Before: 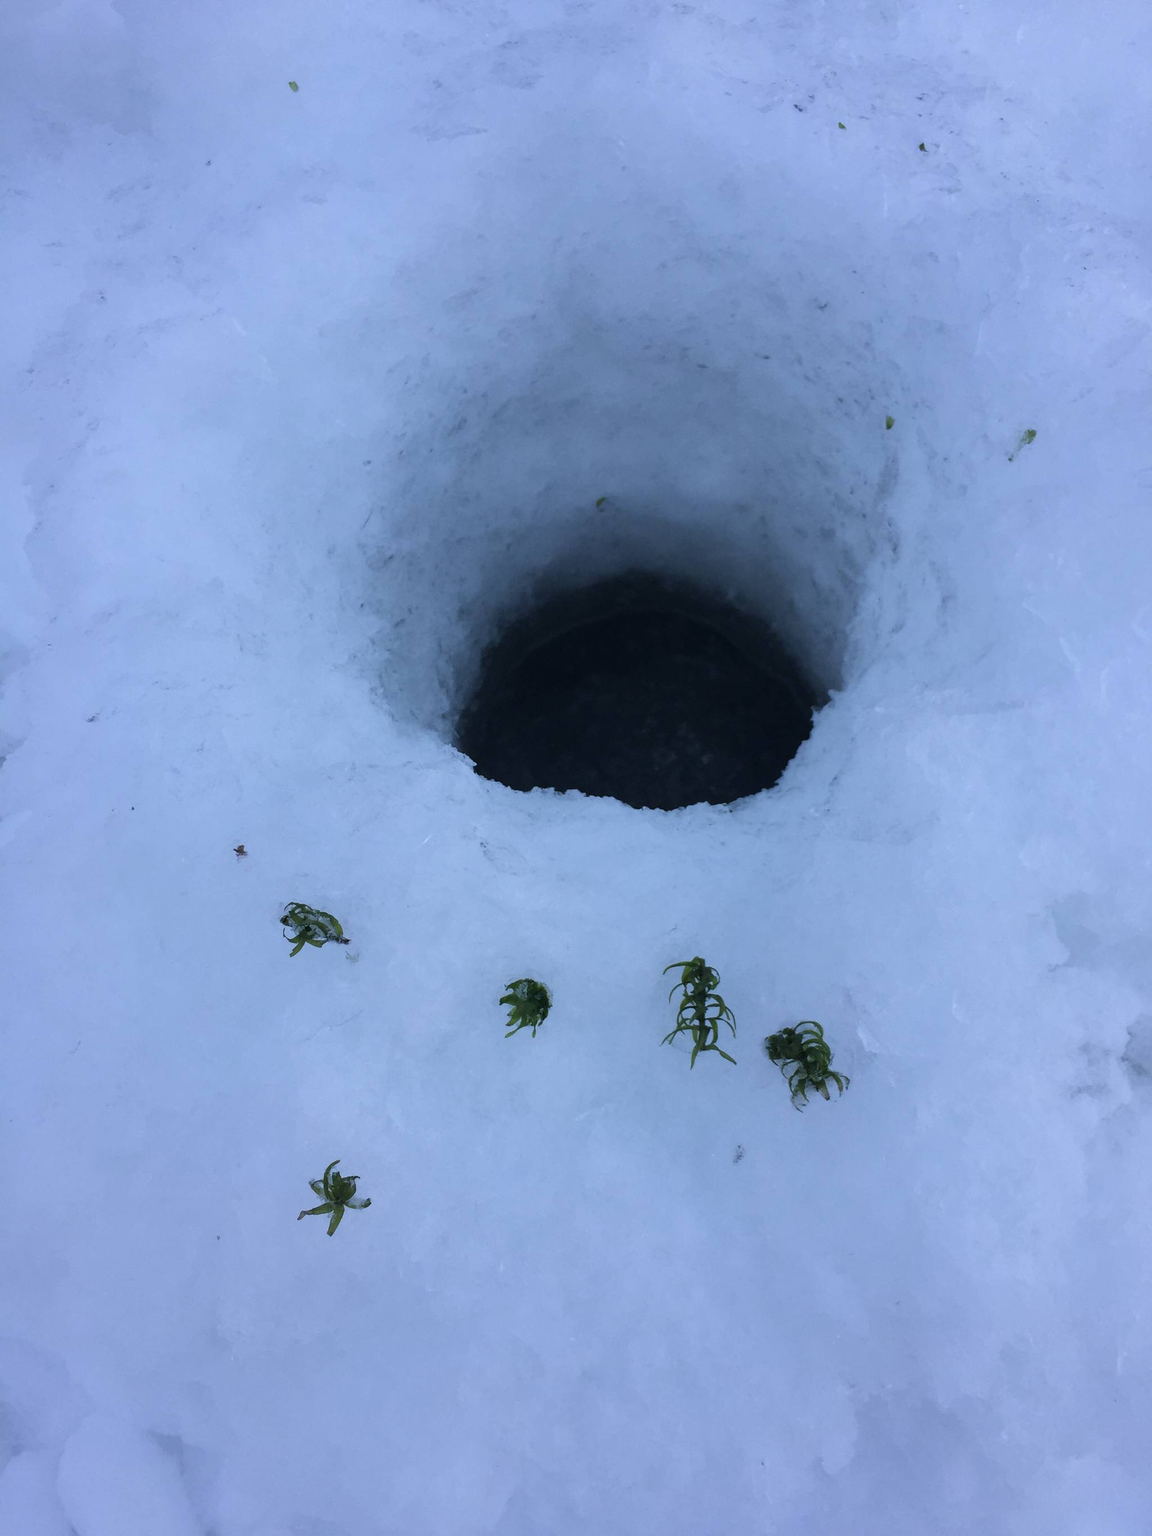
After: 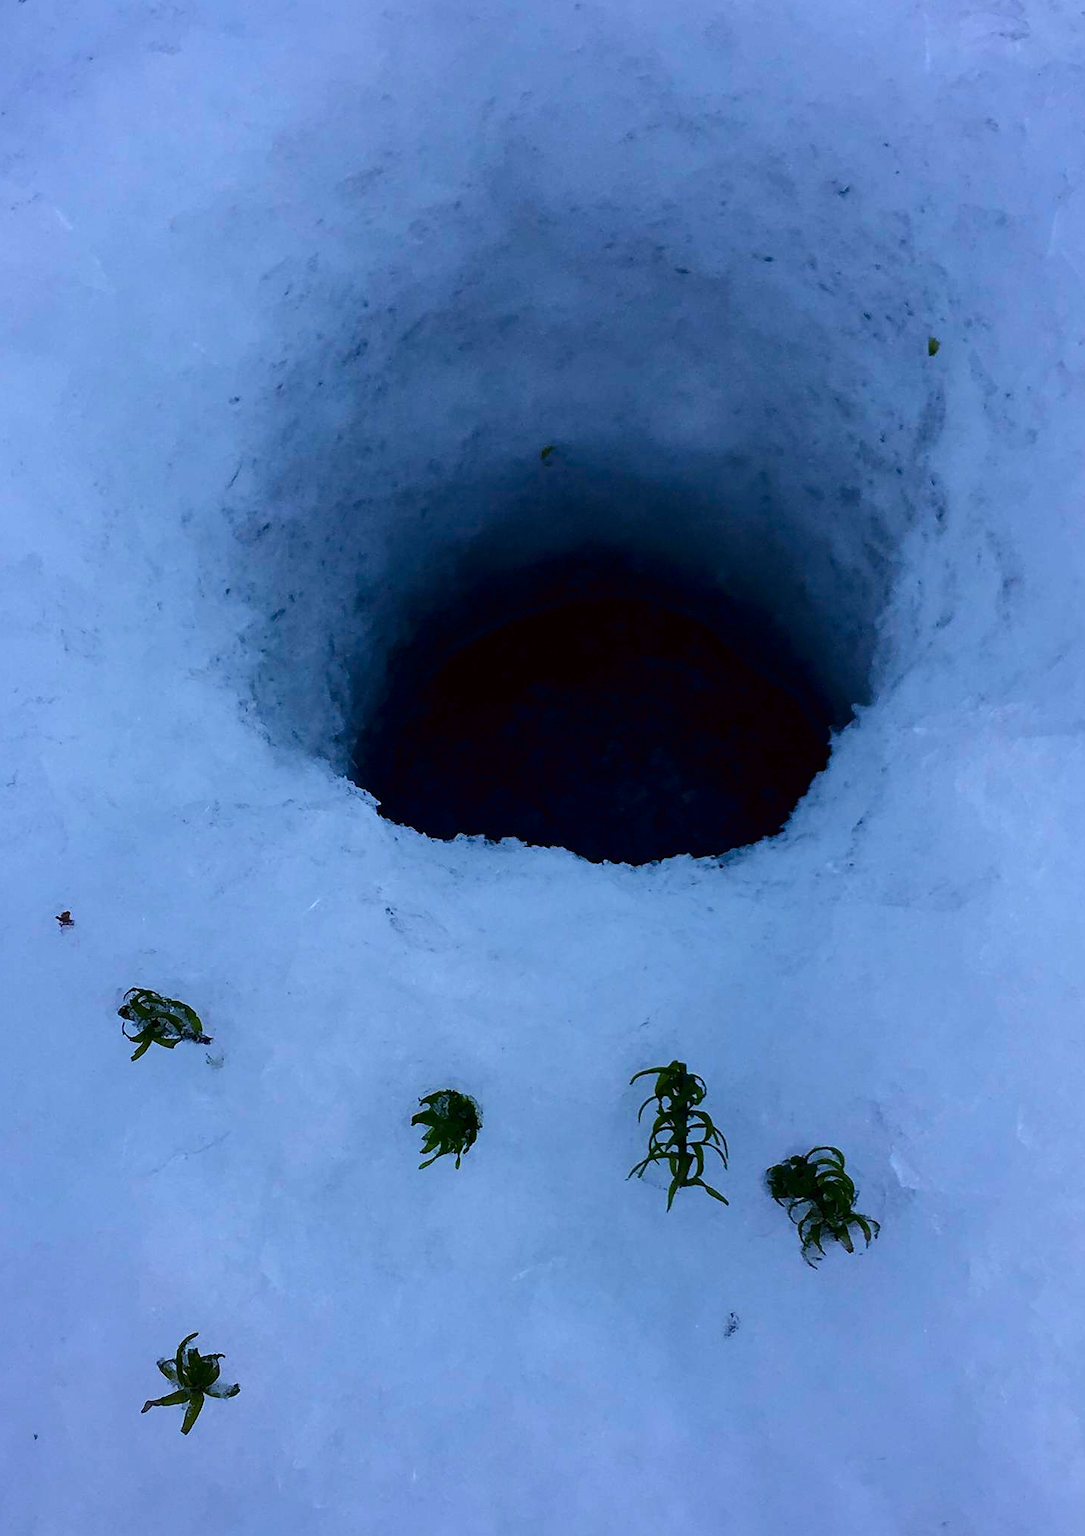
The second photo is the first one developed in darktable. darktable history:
color balance rgb: global offset › luminance -0.48%, perceptual saturation grading › global saturation 42.8%, global vibrance 20%
crop and rotate: left 16.676%, top 10.687%, right 12.831%, bottom 14.513%
color correction: highlights a* -1.18, highlights b* 4.6, shadows a* 3.66
sharpen: on, module defaults
tone curve: curves: ch0 [(0, 0) (0.003, 0.006) (0.011, 0.007) (0.025, 0.01) (0.044, 0.015) (0.069, 0.023) (0.1, 0.031) (0.136, 0.045) (0.177, 0.066) (0.224, 0.098) (0.277, 0.139) (0.335, 0.194) (0.399, 0.254) (0.468, 0.346) (0.543, 0.45) (0.623, 0.56) (0.709, 0.667) (0.801, 0.78) (0.898, 0.891) (1, 1)], color space Lab, independent channels, preserve colors none
